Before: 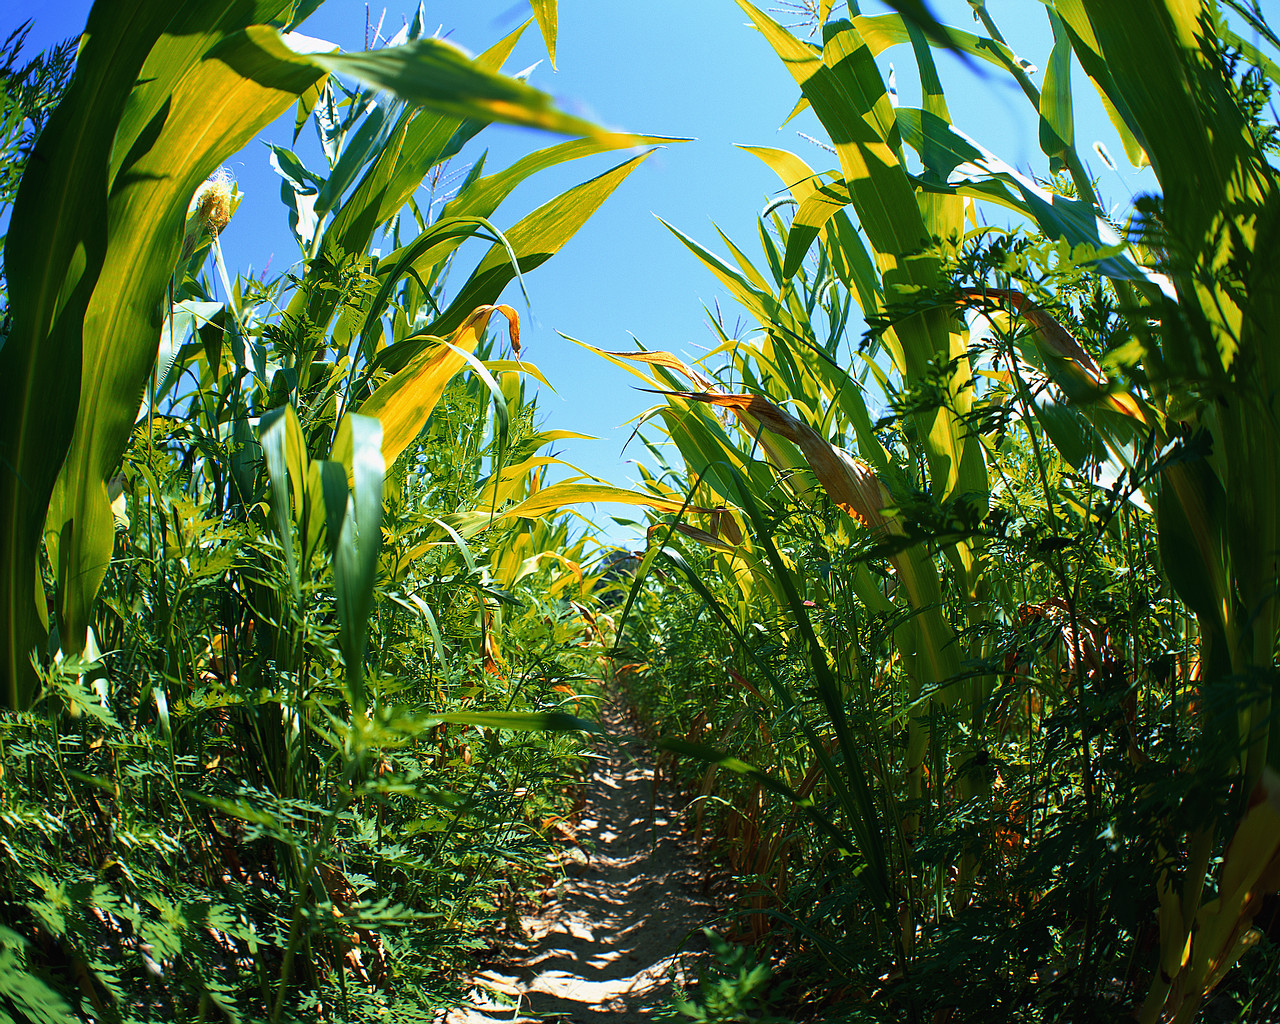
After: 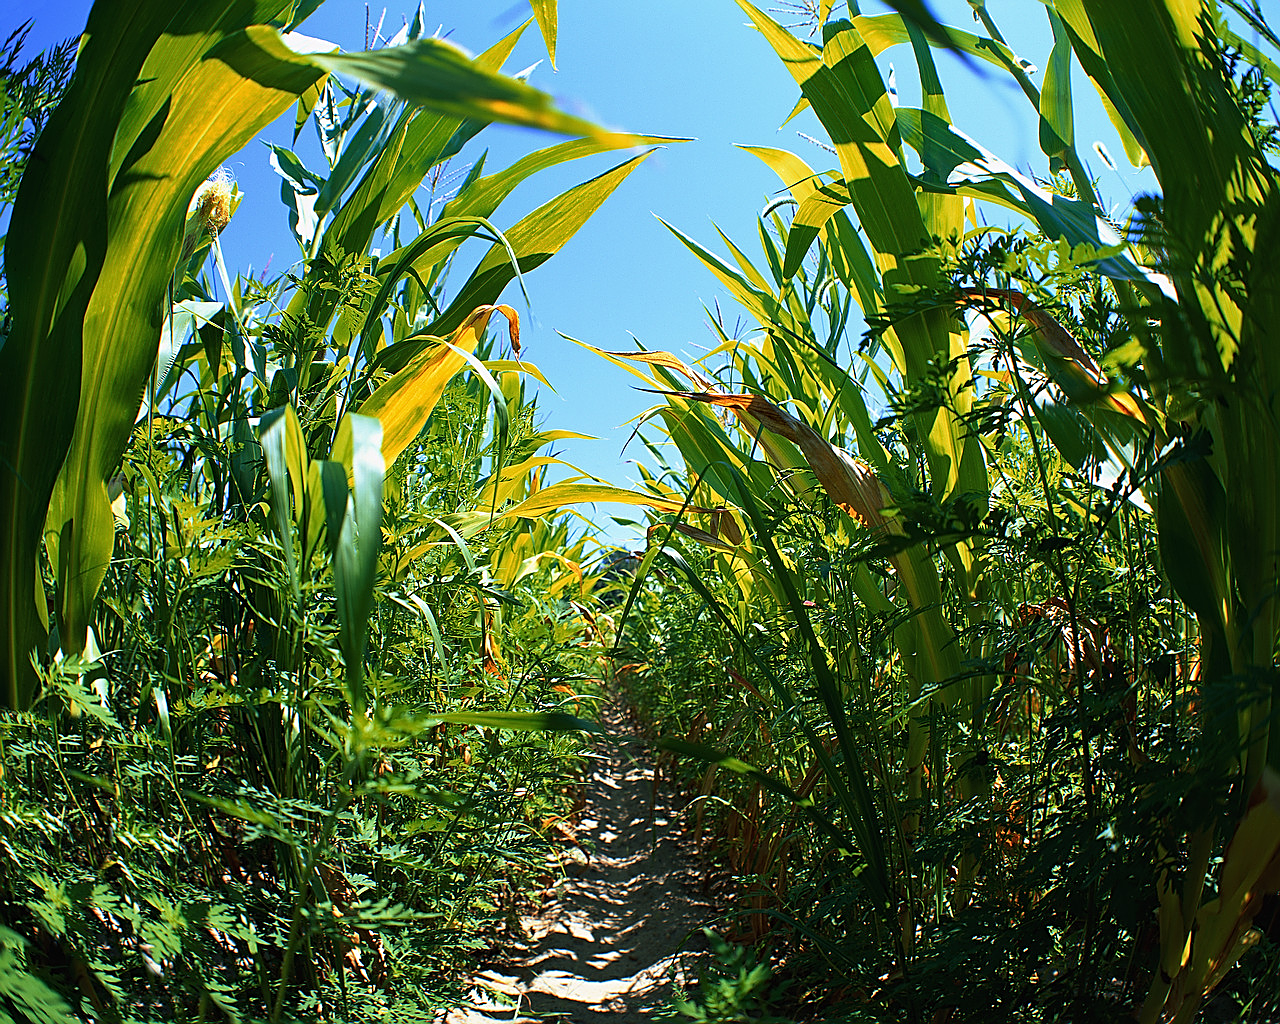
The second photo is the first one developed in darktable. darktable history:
white balance: emerald 1
sharpen: on, module defaults
